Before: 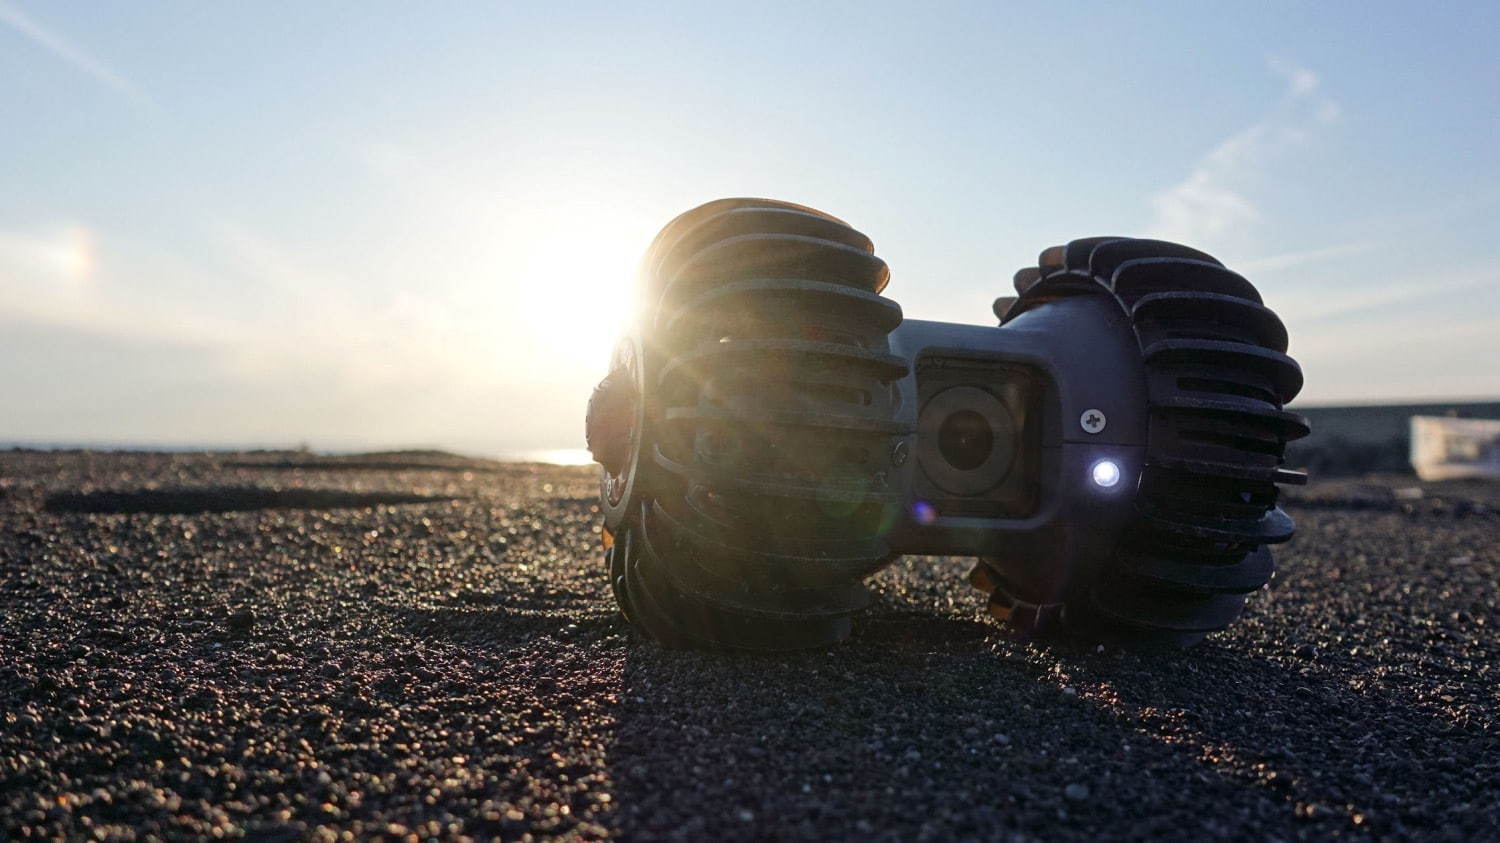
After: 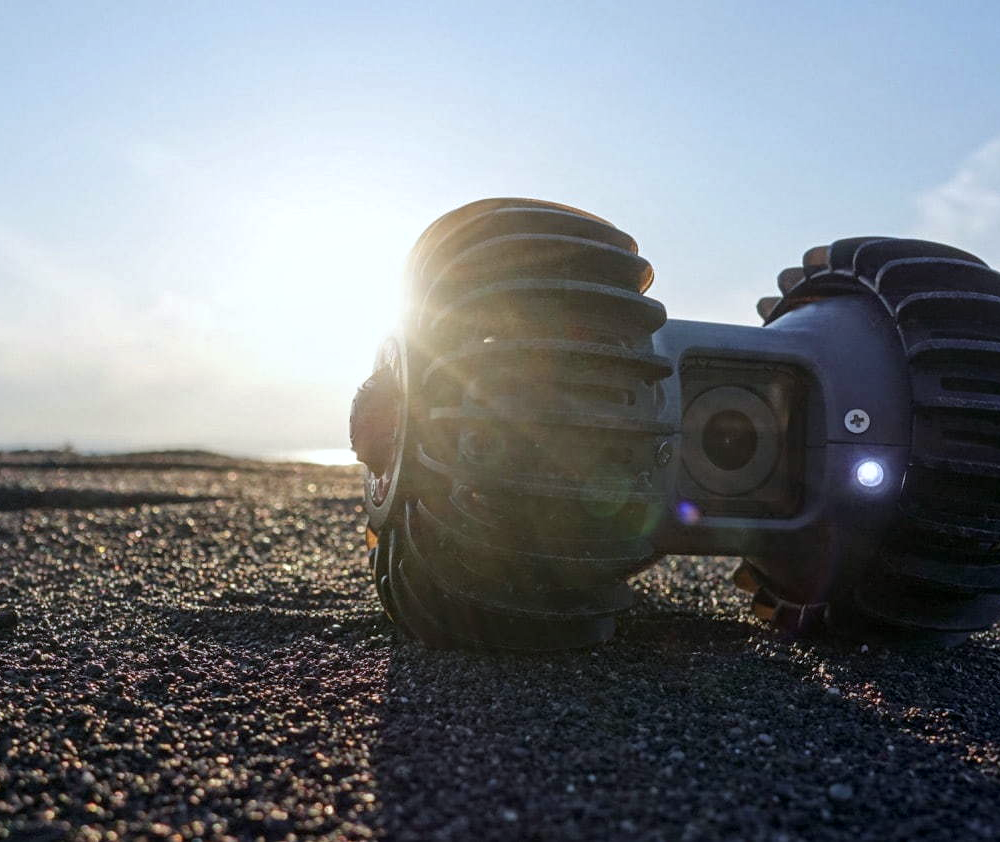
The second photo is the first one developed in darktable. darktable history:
crop and rotate: left 15.754%, right 17.579%
white balance: red 0.967, blue 1.049
local contrast: on, module defaults
